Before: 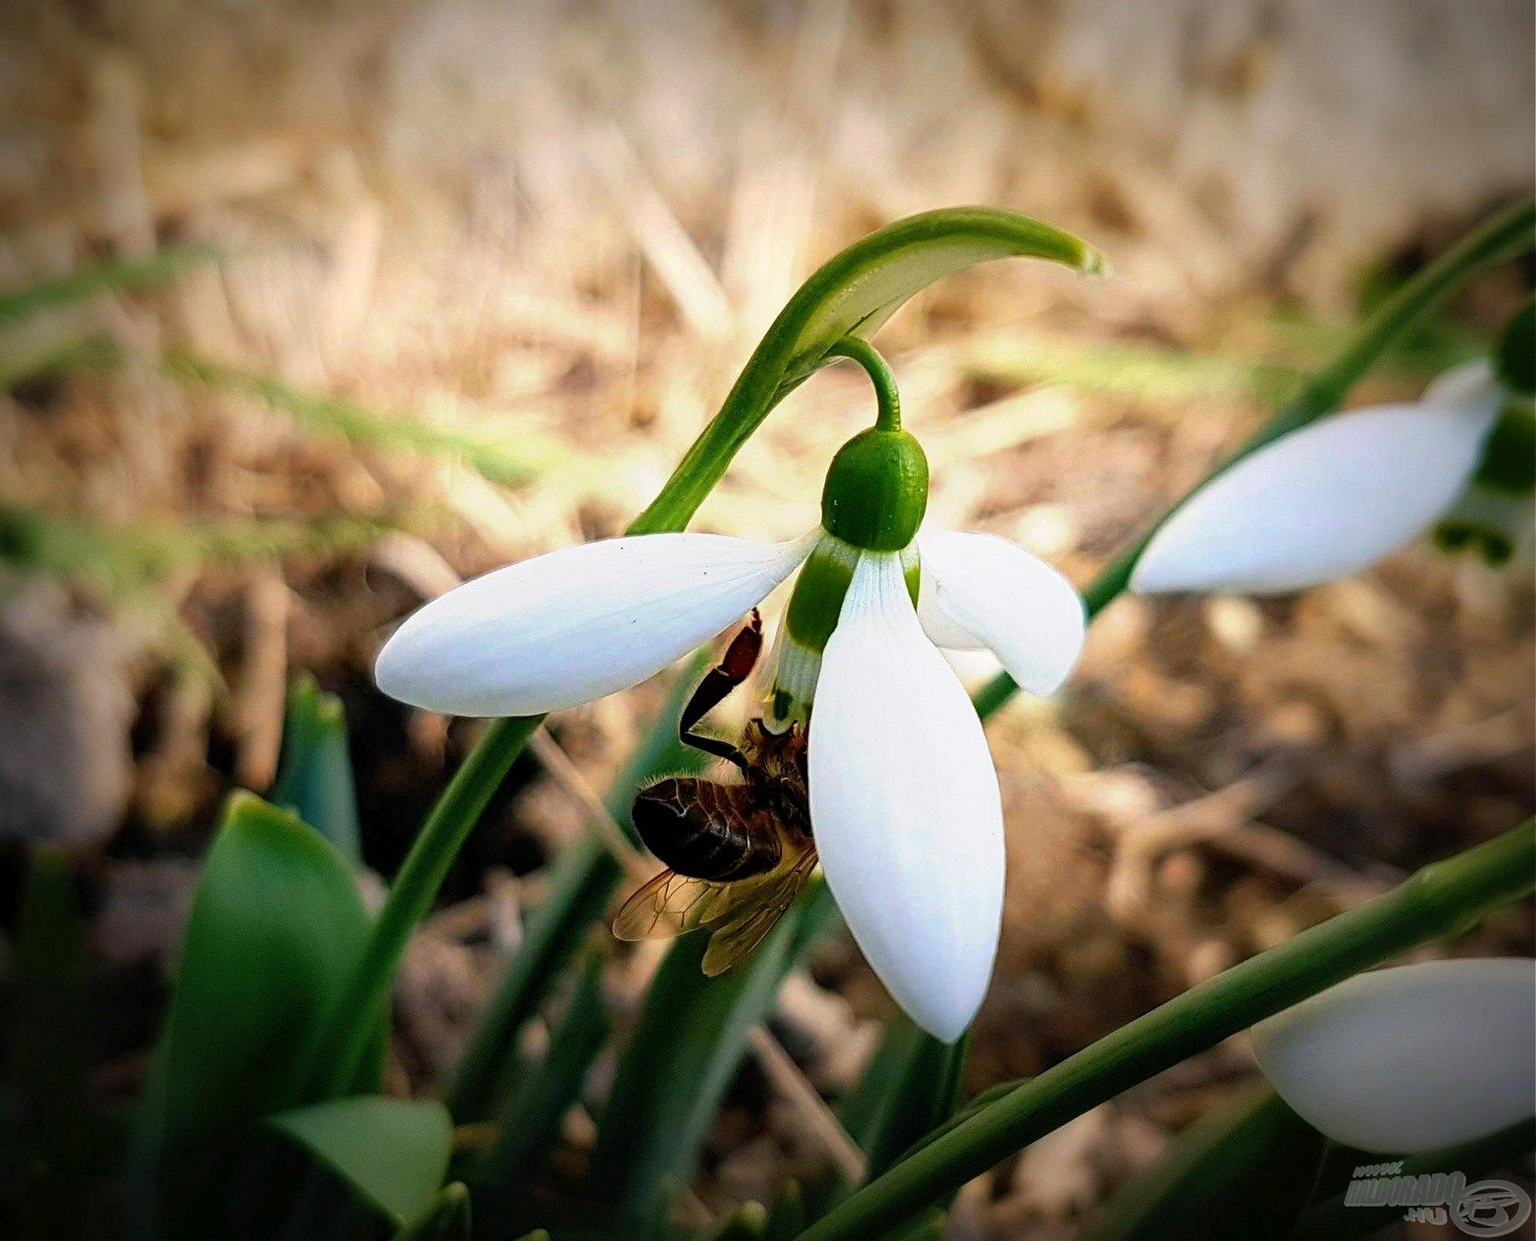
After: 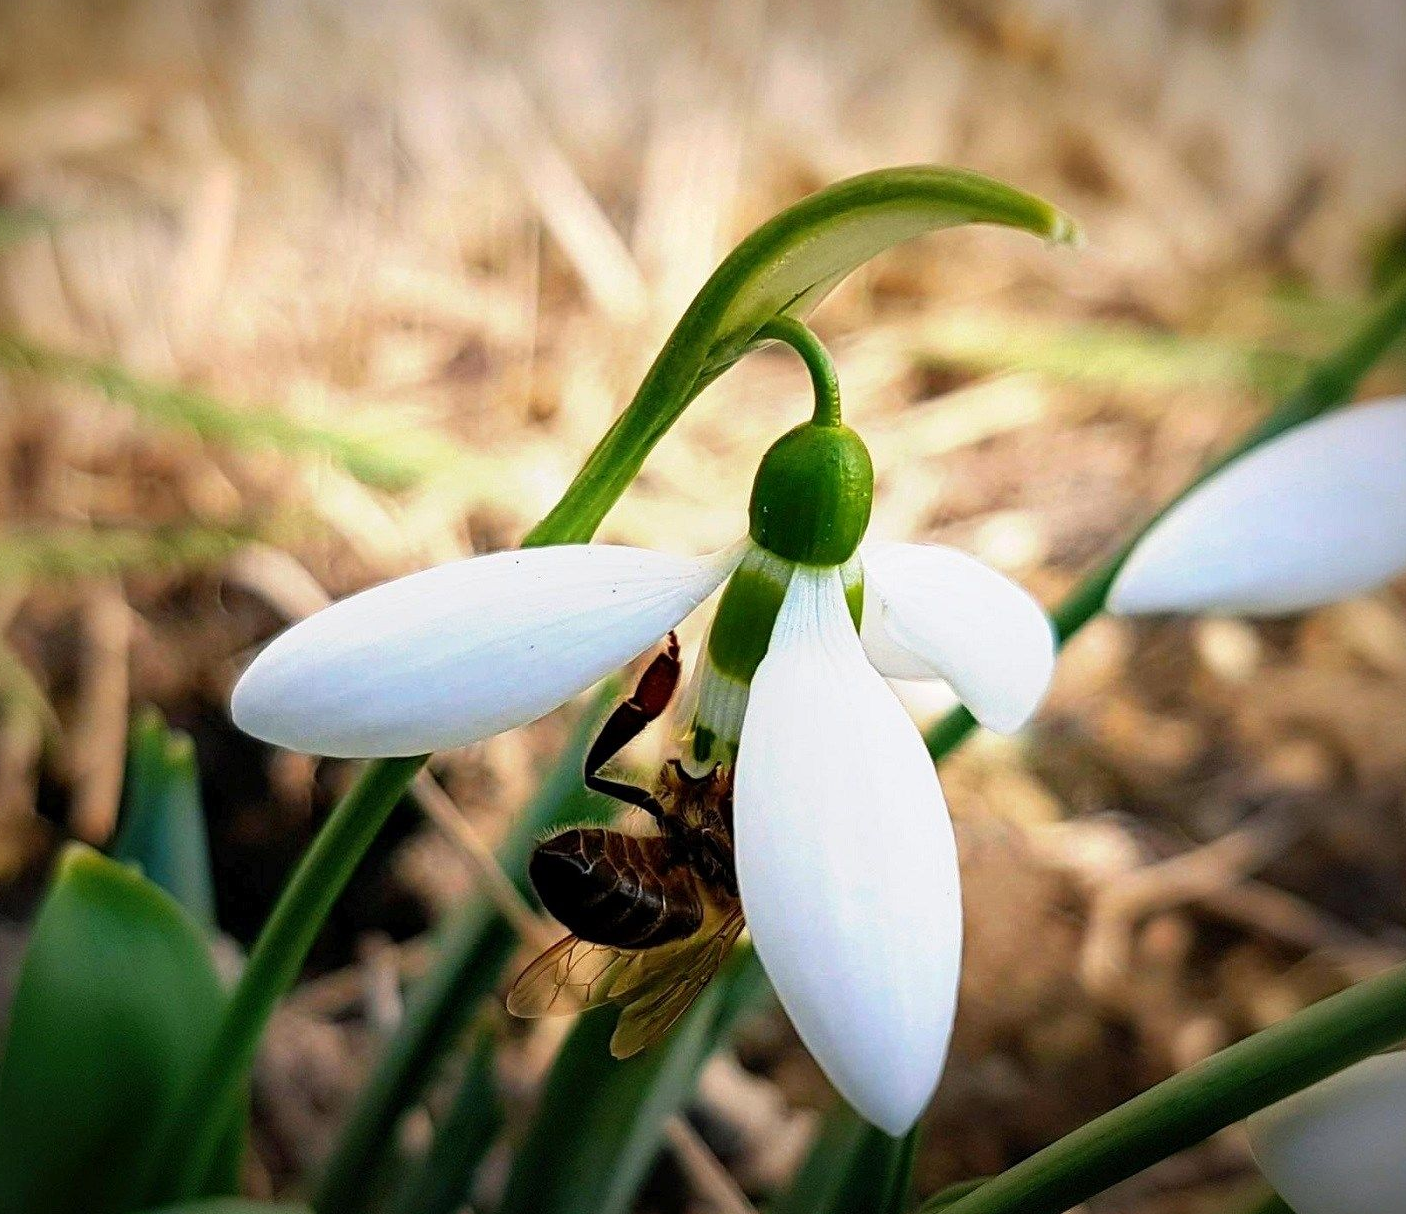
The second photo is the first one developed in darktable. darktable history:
crop: left 11.486%, top 5.205%, right 9.583%, bottom 10.447%
